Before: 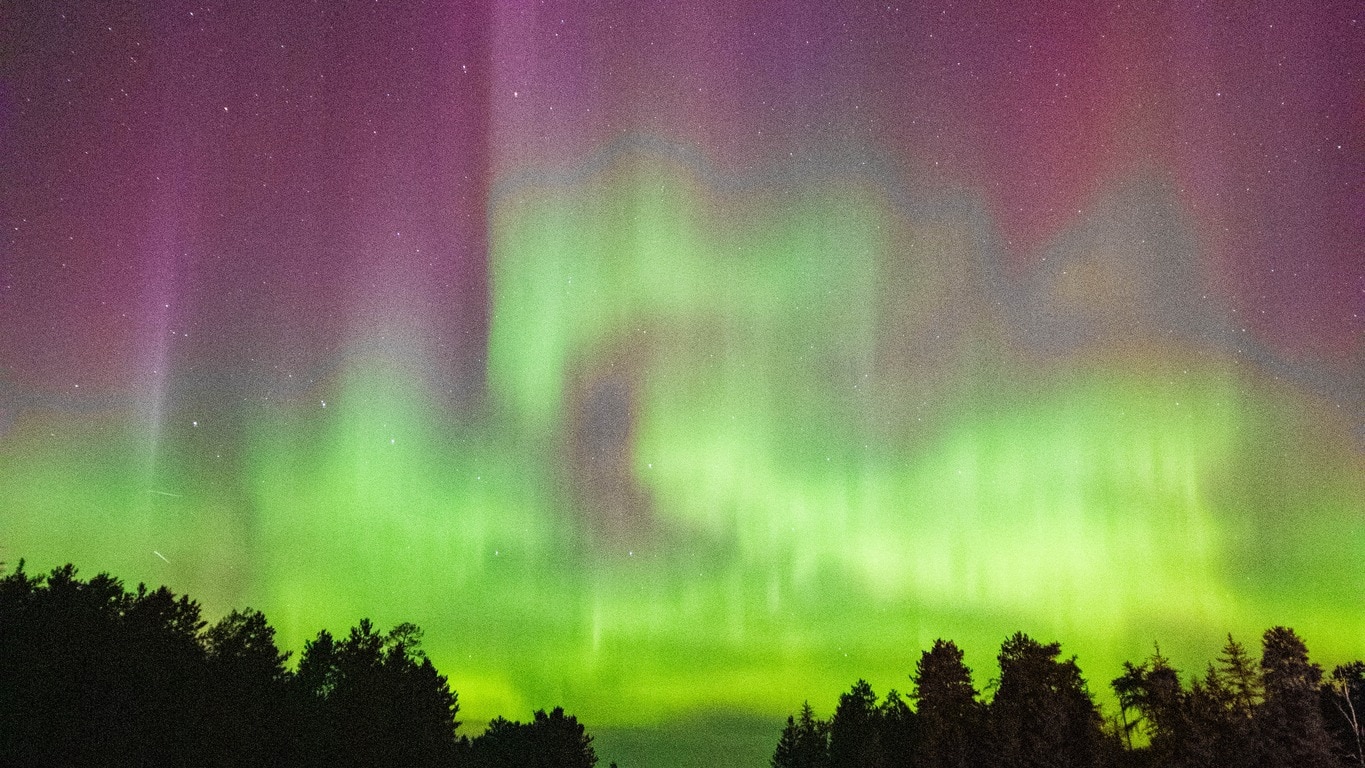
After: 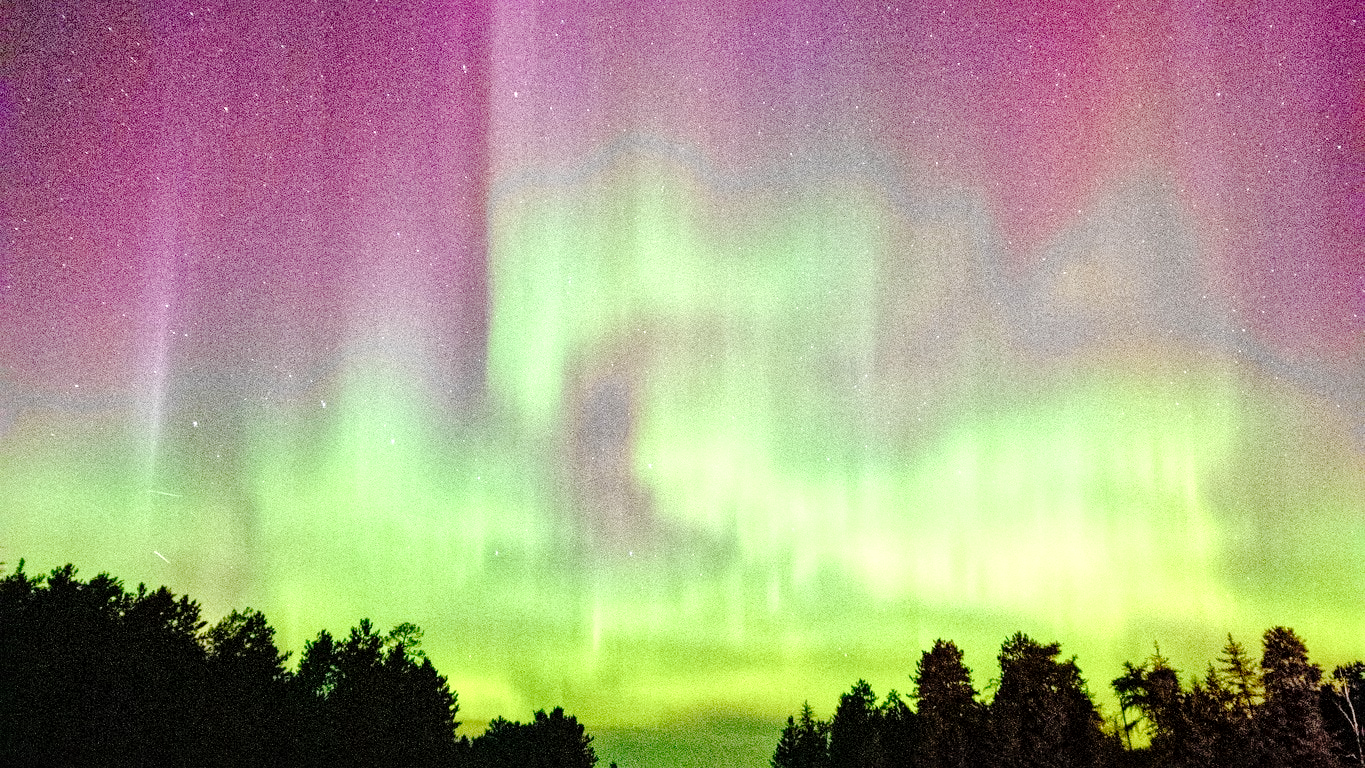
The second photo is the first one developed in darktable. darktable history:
exposure: exposure 0.579 EV, compensate highlight preservation false
tone curve: curves: ch0 [(0, 0) (0.003, 0.013) (0.011, 0.012) (0.025, 0.011) (0.044, 0.016) (0.069, 0.029) (0.1, 0.045) (0.136, 0.074) (0.177, 0.123) (0.224, 0.207) (0.277, 0.313) (0.335, 0.414) (0.399, 0.509) (0.468, 0.599) (0.543, 0.663) (0.623, 0.728) (0.709, 0.79) (0.801, 0.854) (0.898, 0.925) (1, 1)], preserve colors none
local contrast: mode bilateral grid, contrast 19, coarseness 19, detail 163%, midtone range 0.2
